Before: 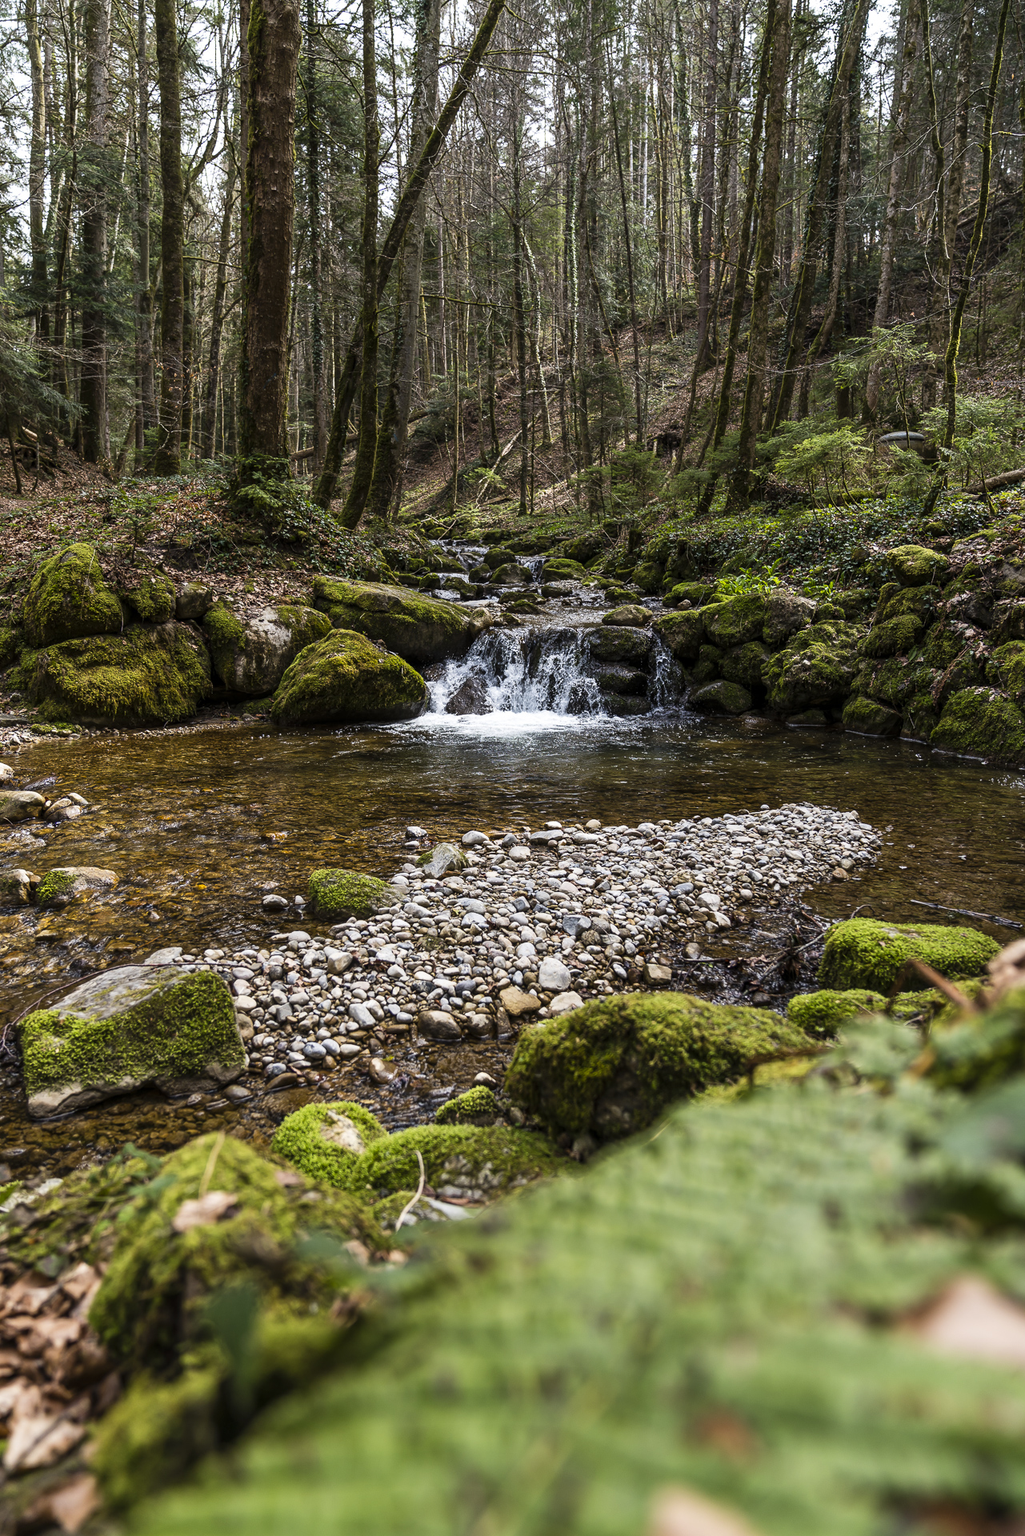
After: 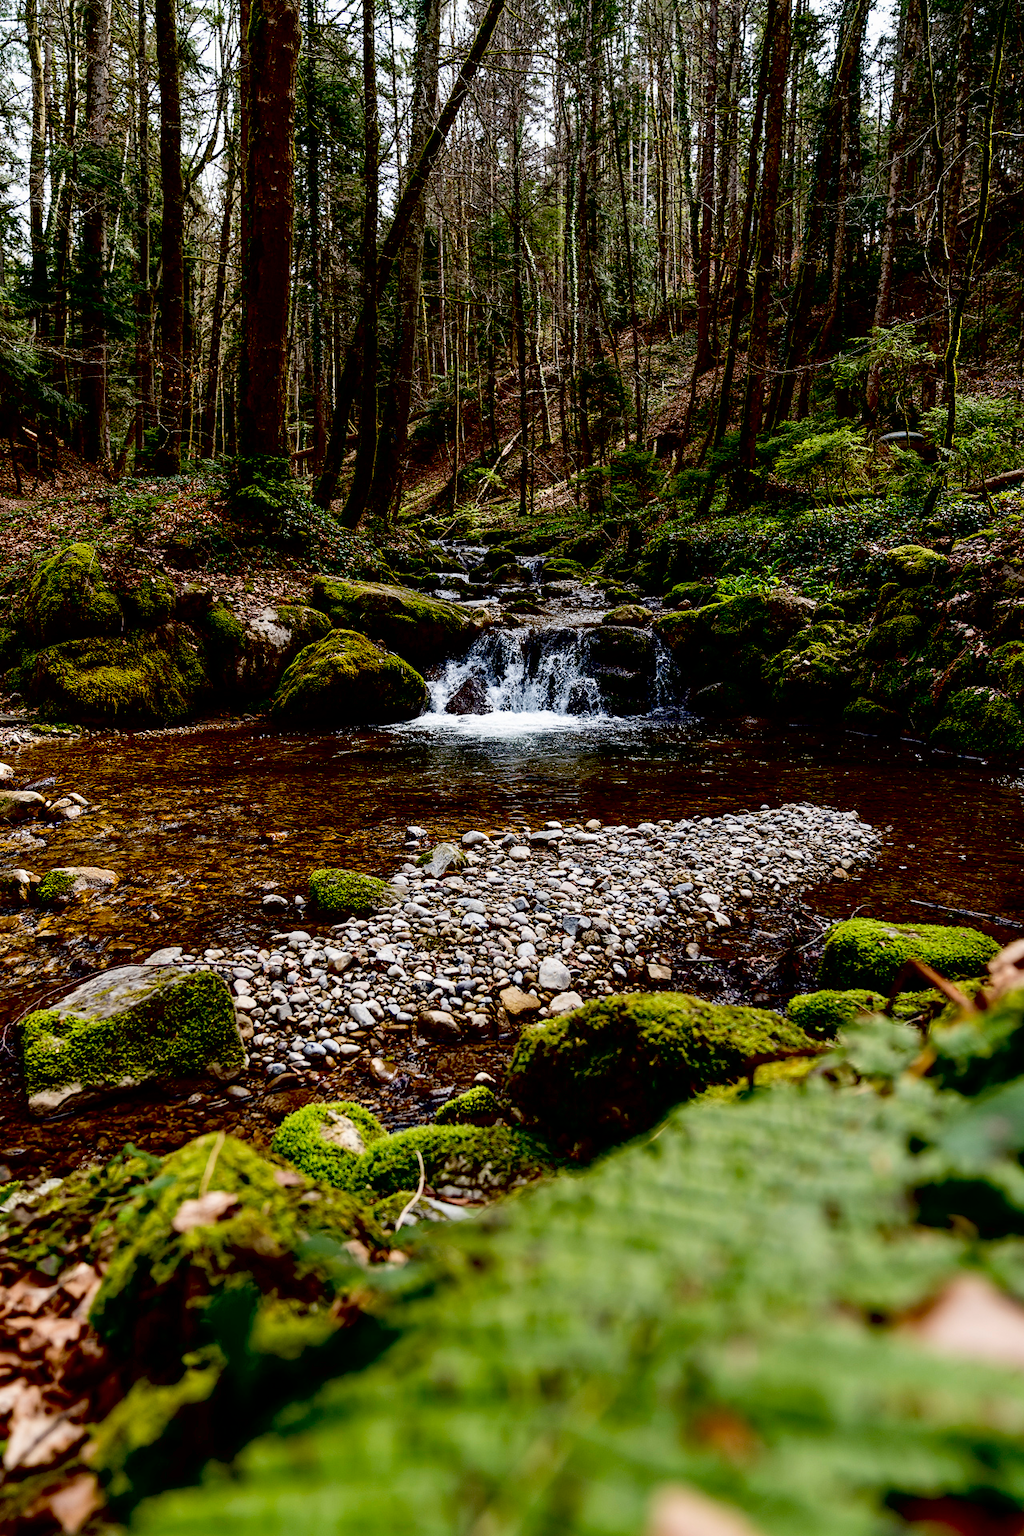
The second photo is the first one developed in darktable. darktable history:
exposure: black level correction 0.055, exposure -0.031 EV, compensate exposure bias true, compensate highlight preservation false
local contrast: mode bilateral grid, contrast 9, coarseness 26, detail 111%, midtone range 0.2
